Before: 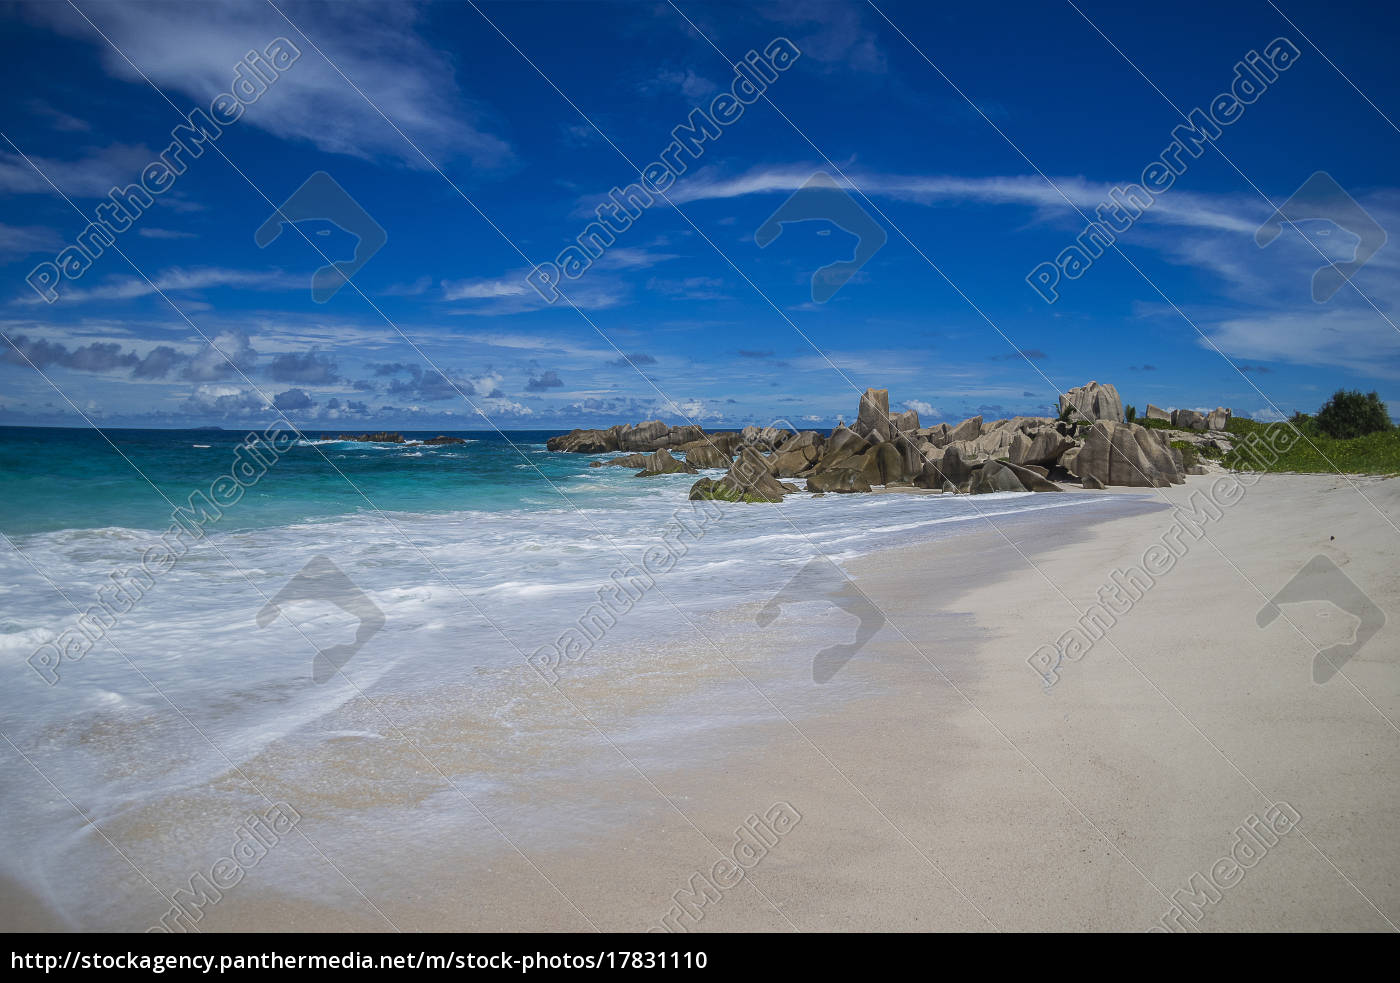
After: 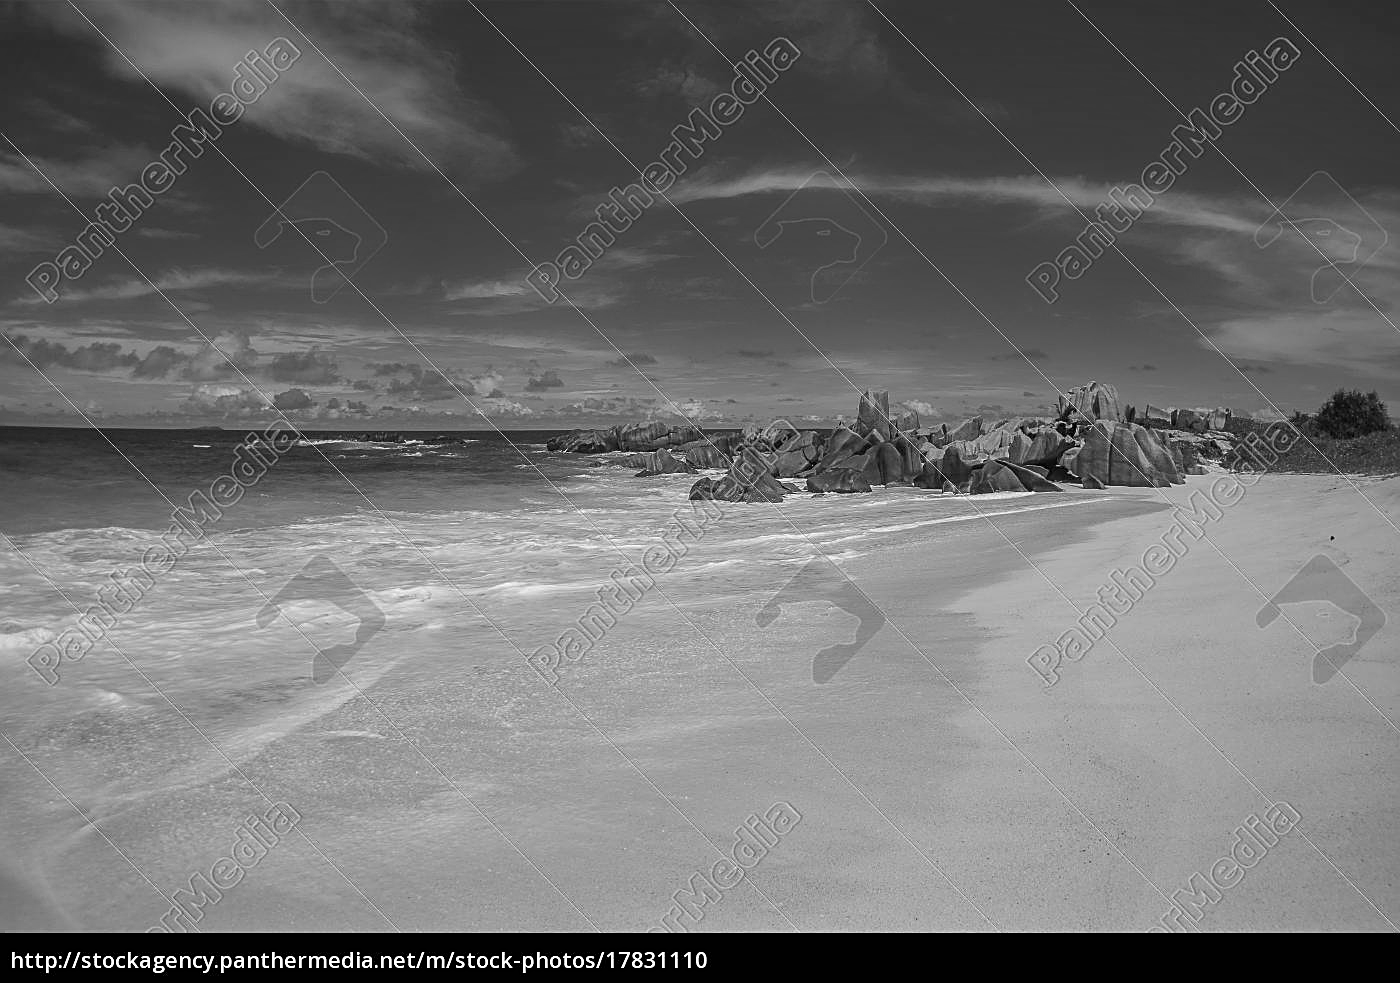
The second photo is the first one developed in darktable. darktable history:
shadows and highlights: soften with gaussian
monochrome: a 0, b 0, size 0.5, highlights 0.57
sharpen: on, module defaults
